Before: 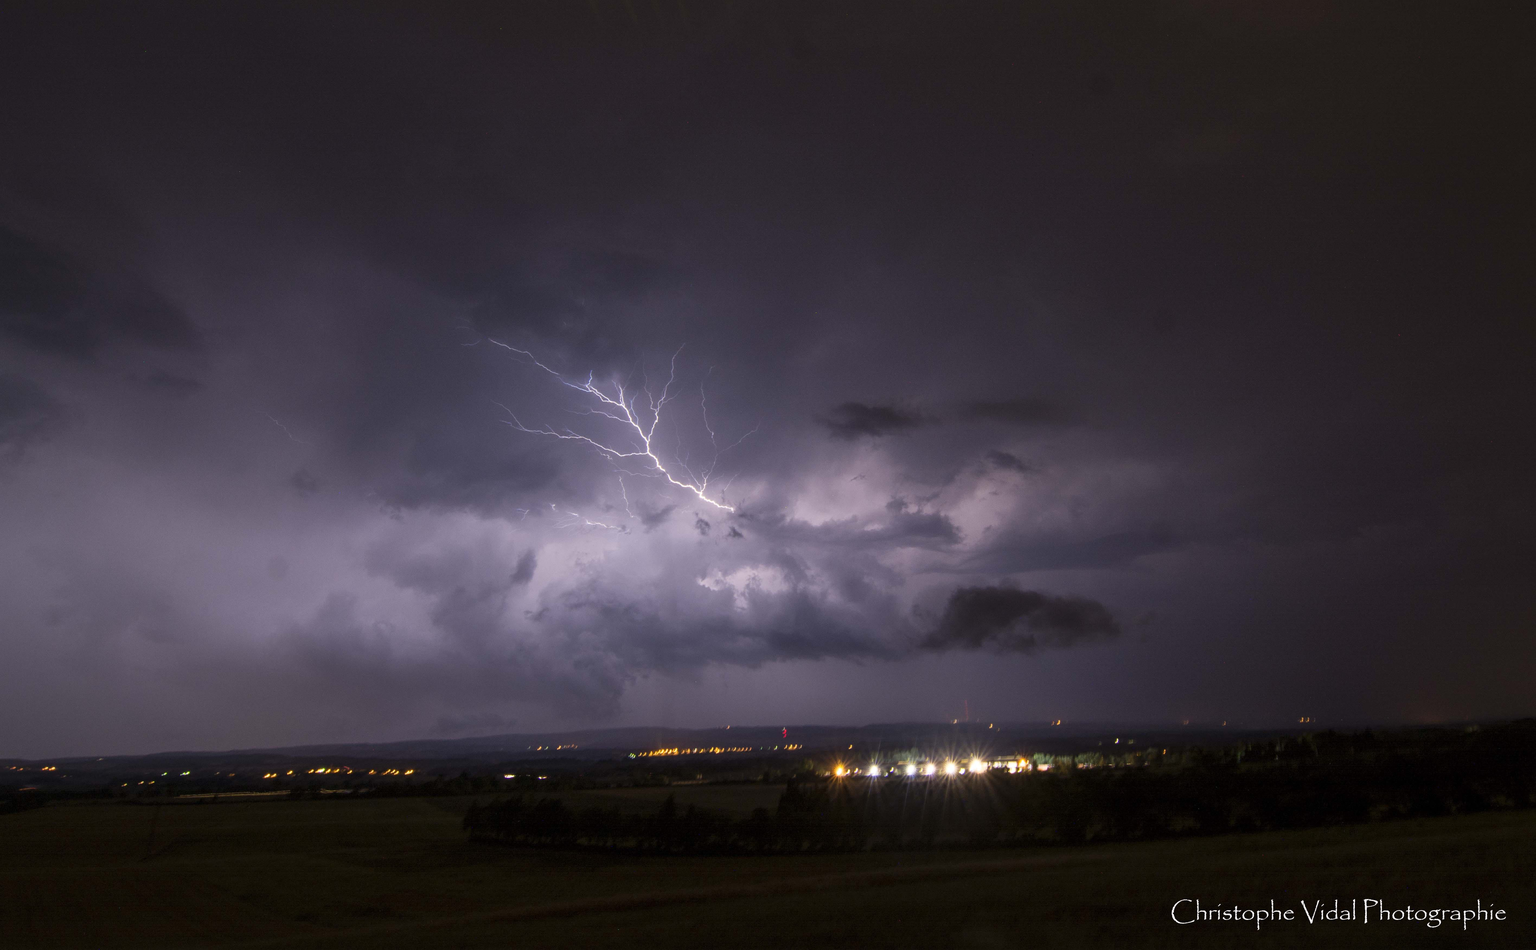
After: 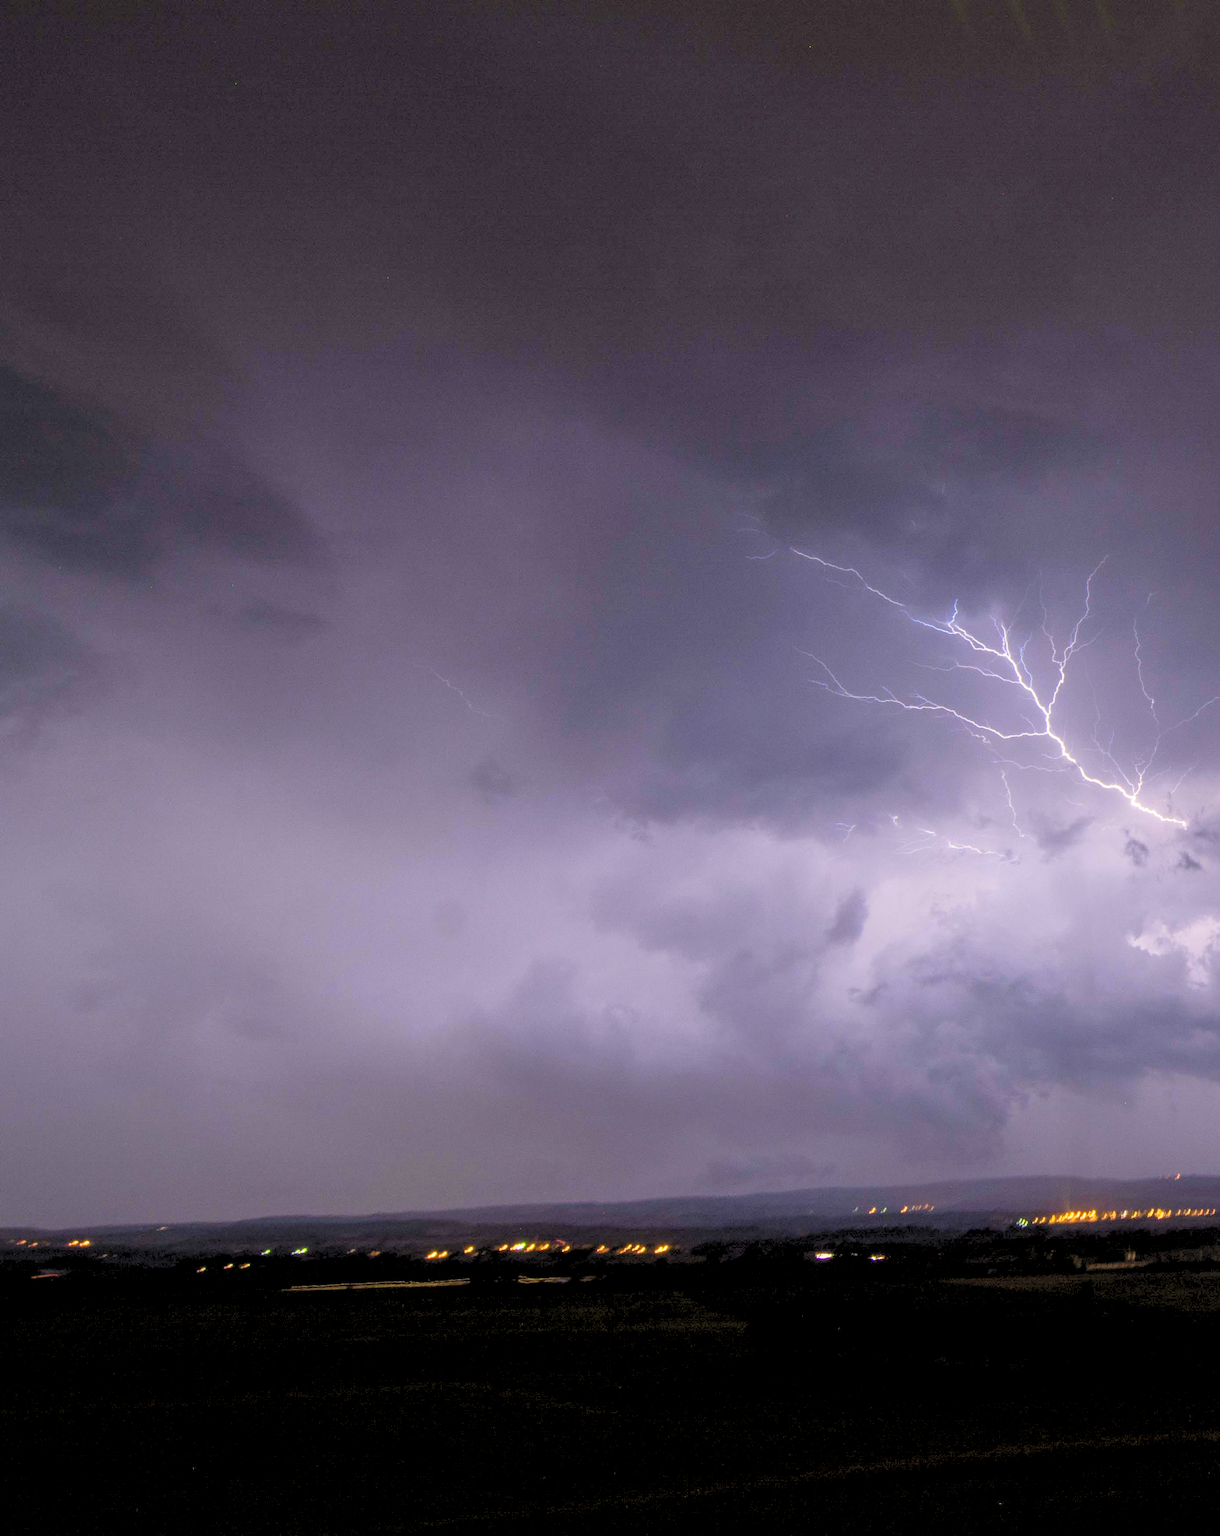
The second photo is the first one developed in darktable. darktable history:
levels: levels [0.072, 0.414, 0.976]
crop and rotate: left 0%, top 0%, right 50.845%
